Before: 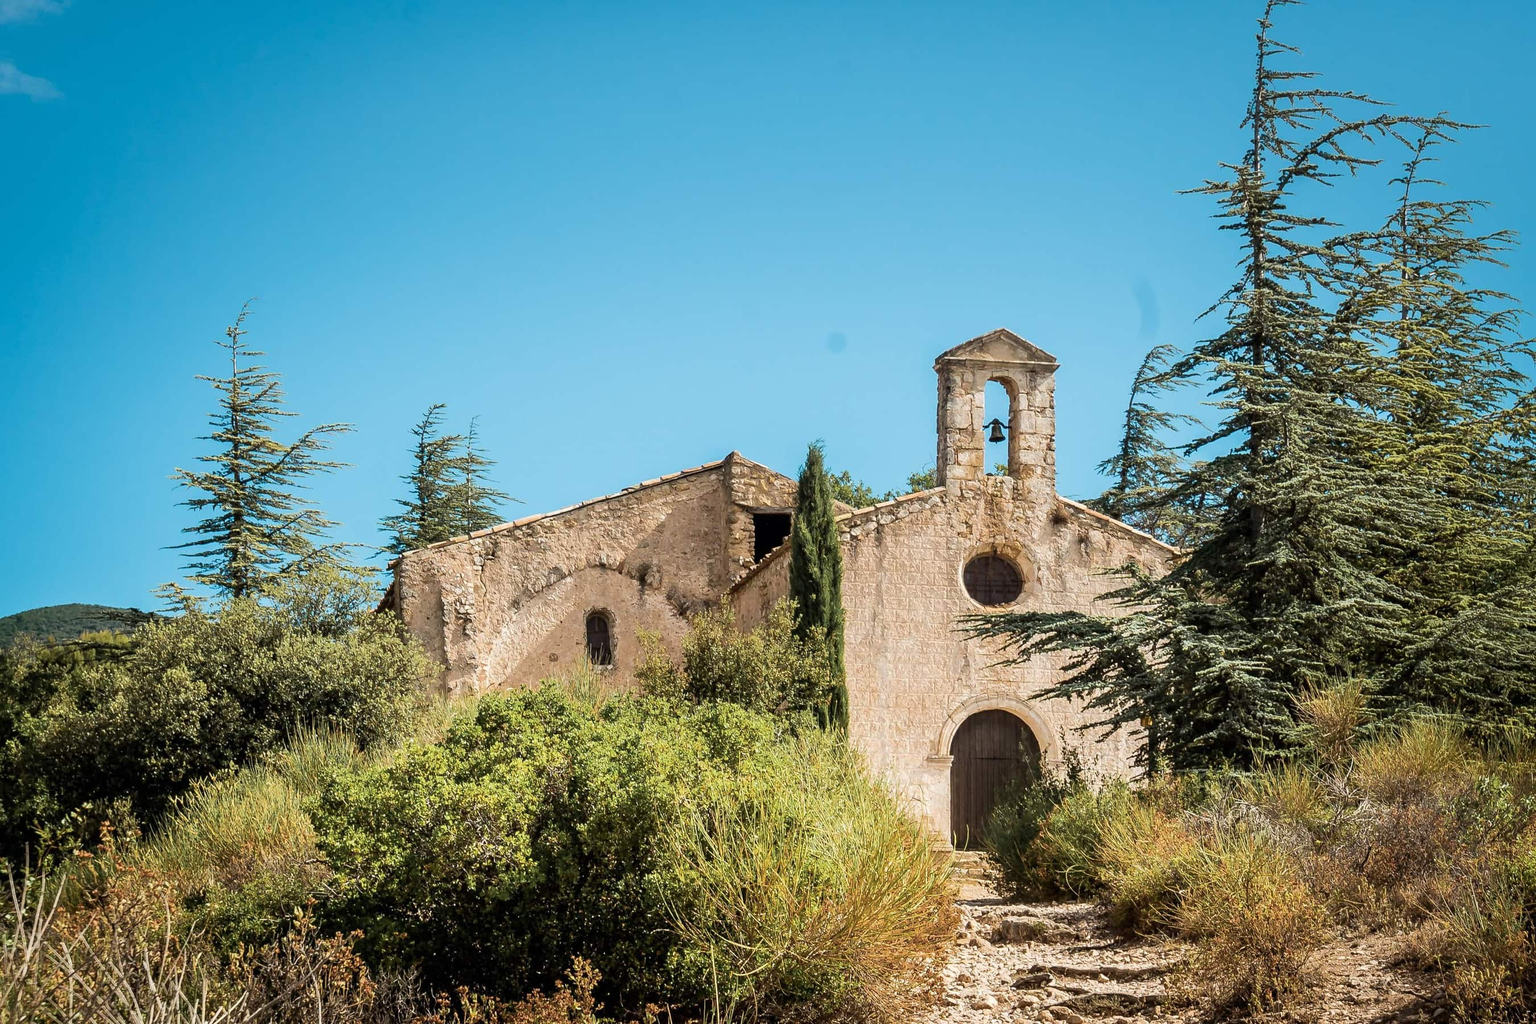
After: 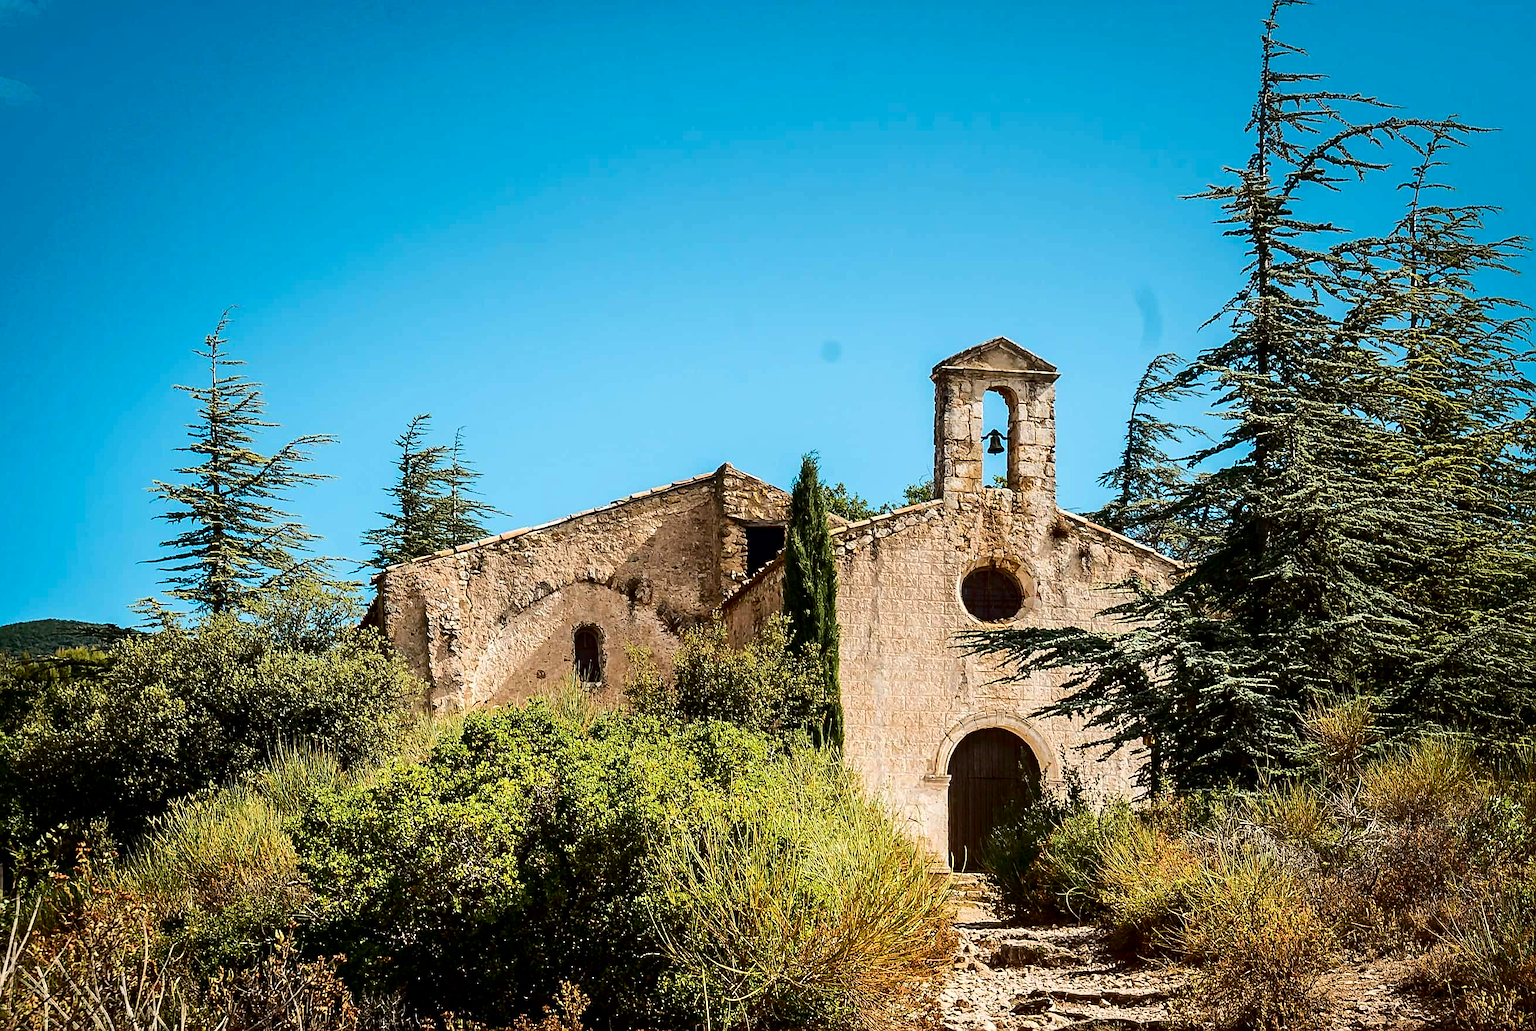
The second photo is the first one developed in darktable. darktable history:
contrast brightness saturation: contrast 0.218, brightness -0.181, saturation 0.235
crop and rotate: left 1.709%, right 0.74%, bottom 1.676%
sharpen: on, module defaults
